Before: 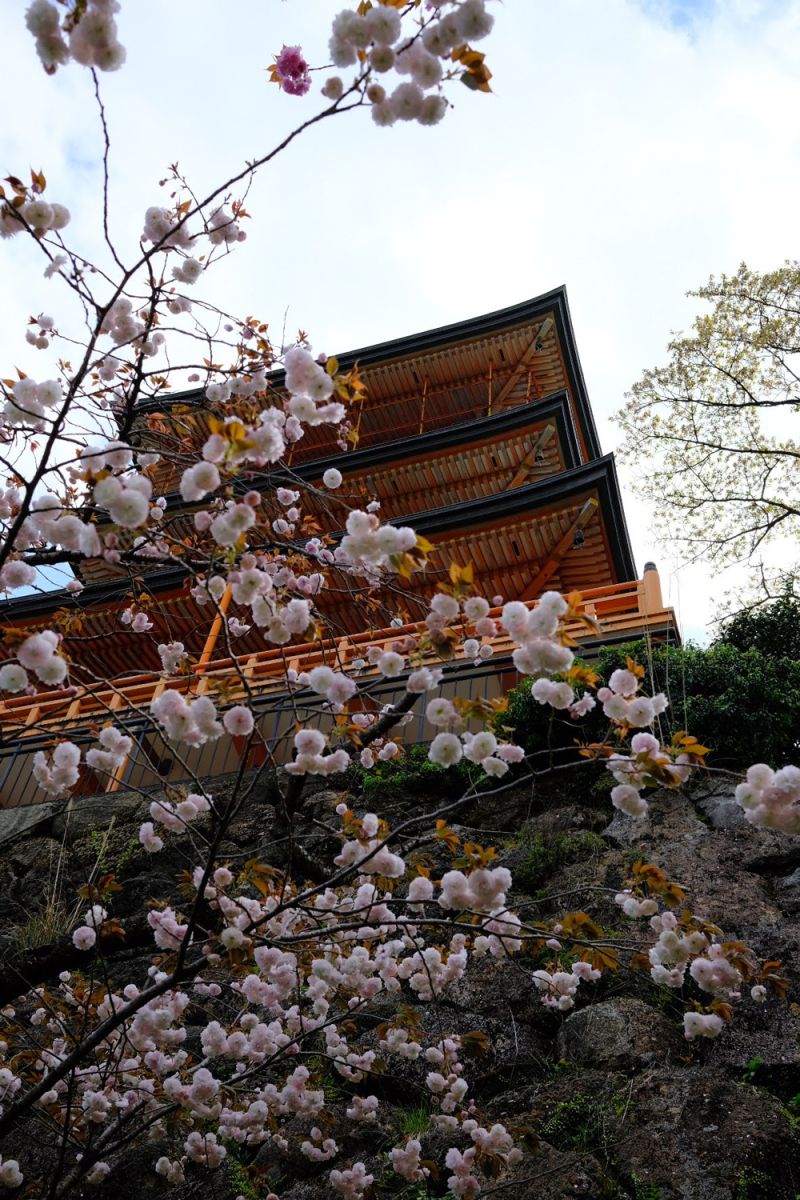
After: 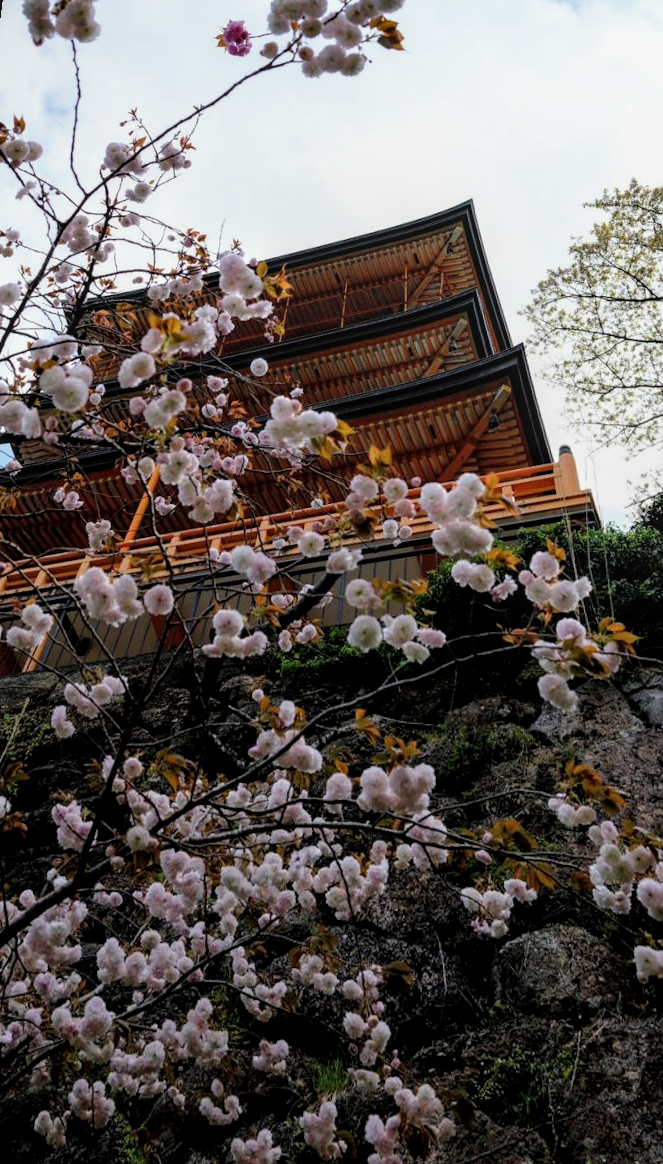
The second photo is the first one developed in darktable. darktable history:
filmic rgb: middle gray luminance 18.42%, black relative exposure -11.45 EV, white relative exposure 2.55 EV, threshold 6 EV, target black luminance 0%, hardness 8.41, latitude 99%, contrast 1.084, shadows ↔ highlights balance 0.505%, add noise in highlights 0, preserve chrominance max RGB, color science v3 (2019), use custom middle-gray values true, iterations of high-quality reconstruction 0, contrast in highlights soft, enable highlight reconstruction true
rotate and perspective: rotation 0.72°, lens shift (vertical) -0.352, lens shift (horizontal) -0.051, crop left 0.152, crop right 0.859, crop top 0.019, crop bottom 0.964
local contrast: on, module defaults
